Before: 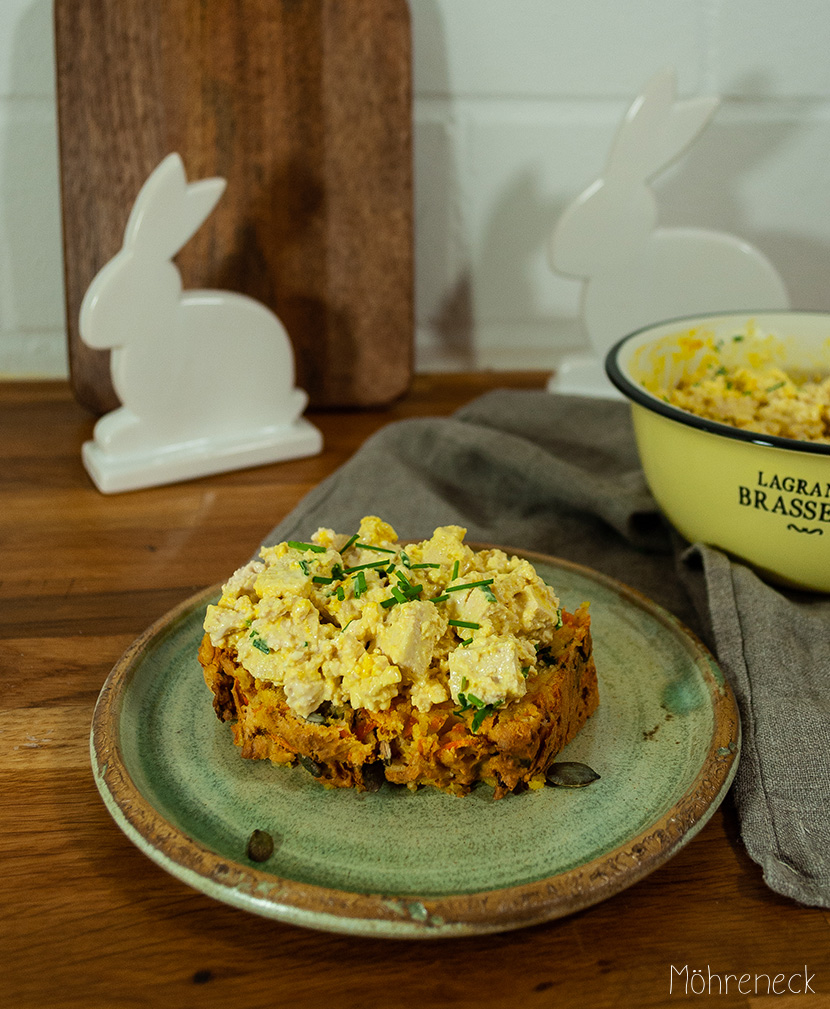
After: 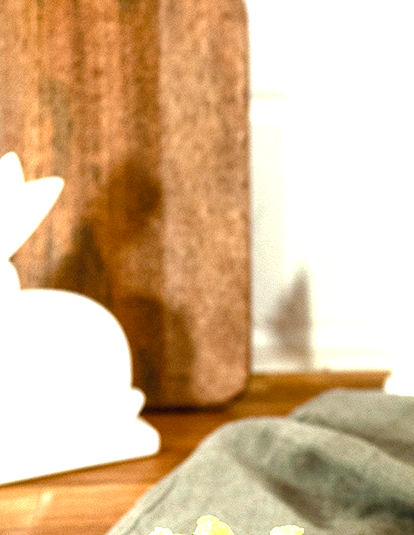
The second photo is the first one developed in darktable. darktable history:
color balance rgb: linear chroma grading › shadows -2.422%, linear chroma grading › highlights -14.348%, linear chroma grading › global chroma -9.366%, linear chroma grading › mid-tones -9.574%, perceptual saturation grading › global saturation 20%, perceptual saturation grading › highlights -14.389%, perceptual saturation grading › shadows 49.915%
exposure: black level correction 0, exposure 2.375 EV, compensate highlight preservation false
crop: left 19.701%, right 30.36%, bottom 46.883%
